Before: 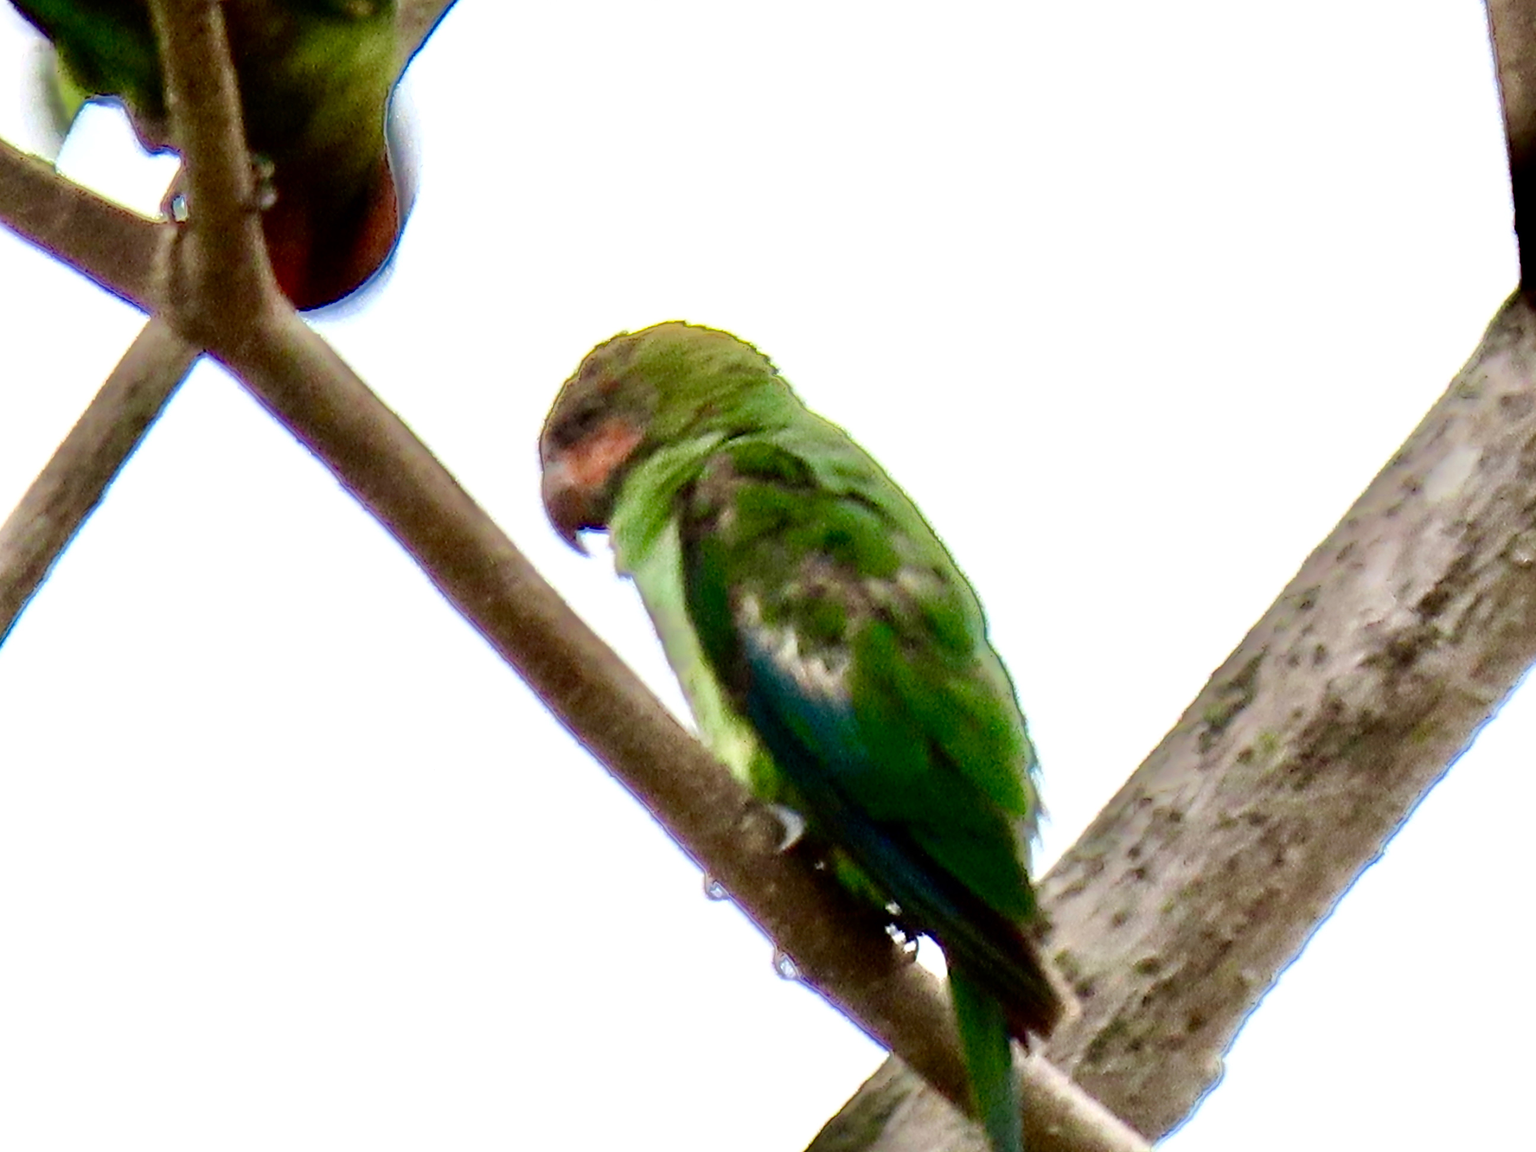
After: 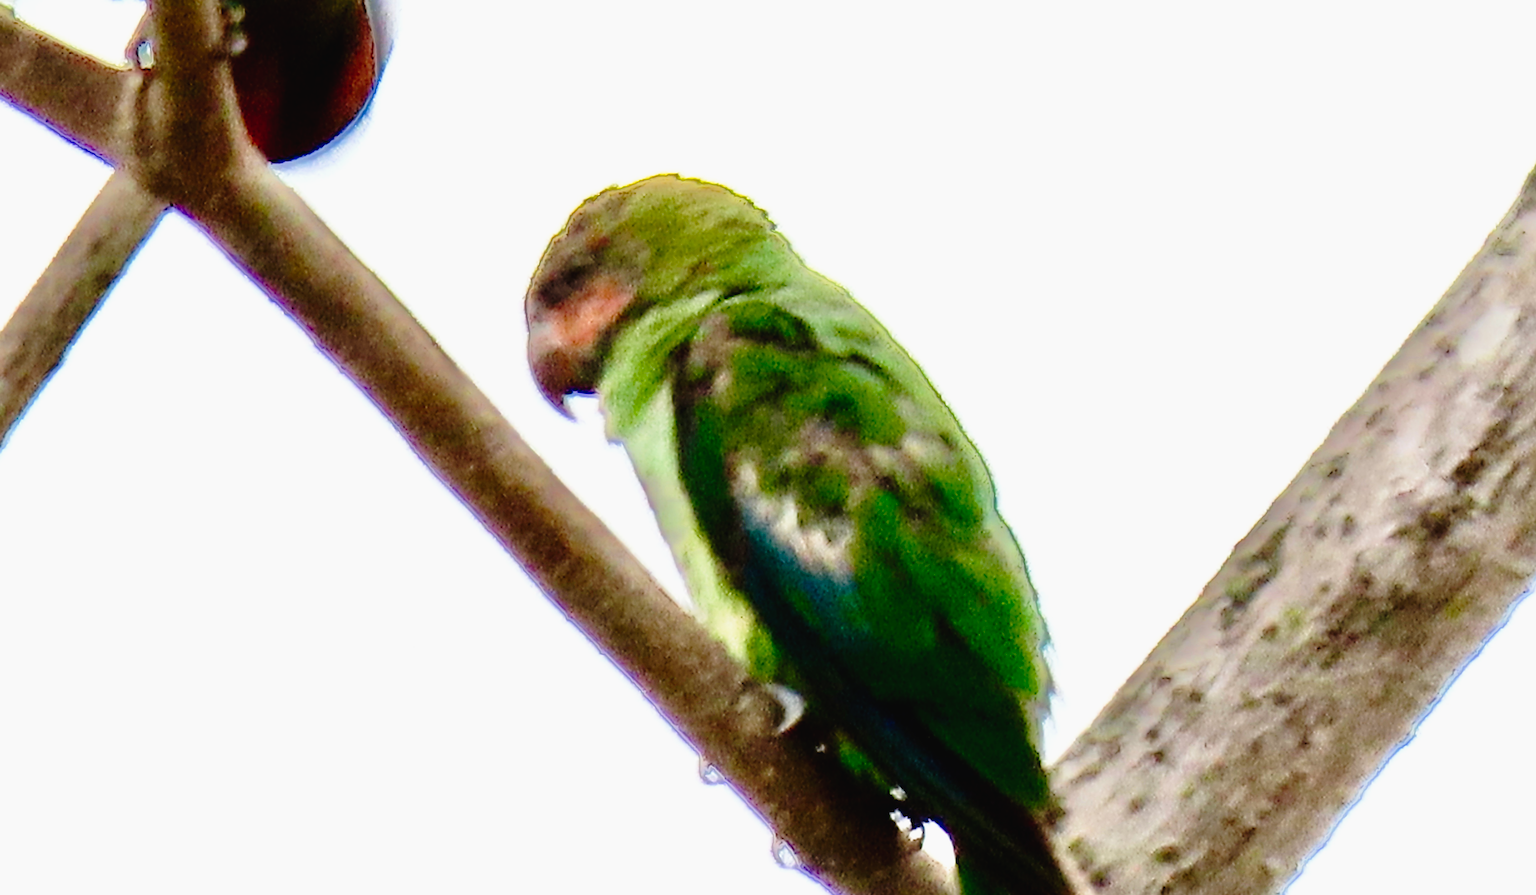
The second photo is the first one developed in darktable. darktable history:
crop and rotate: left 2.766%, top 13.62%, right 2.458%, bottom 12.735%
sharpen: on, module defaults
tone curve: curves: ch0 [(0, 0.021) (0.049, 0.044) (0.157, 0.131) (0.359, 0.419) (0.469, 0.544) (0.634, 0.722) (0.839, 0.909) (0.998, 0.978)]; ch1 [(0, 0) (0.437, 0.408) (0.472, 0.47) (0.502, 0.503) (0.527, 0.53) (0.564, 0.573) (0.614, 0.654) (0.669, 0.748) (0.859, 0.899) (1, 1)]; ch2 [(0, 0) (0.33, 0.301) (0.421, 0.443) (0.487, 0.504) (0.502, 0.509) (0.535, 0.537) (0.565, 0.595) (0.608, 0.667) (1, 1)], preserve colors none
